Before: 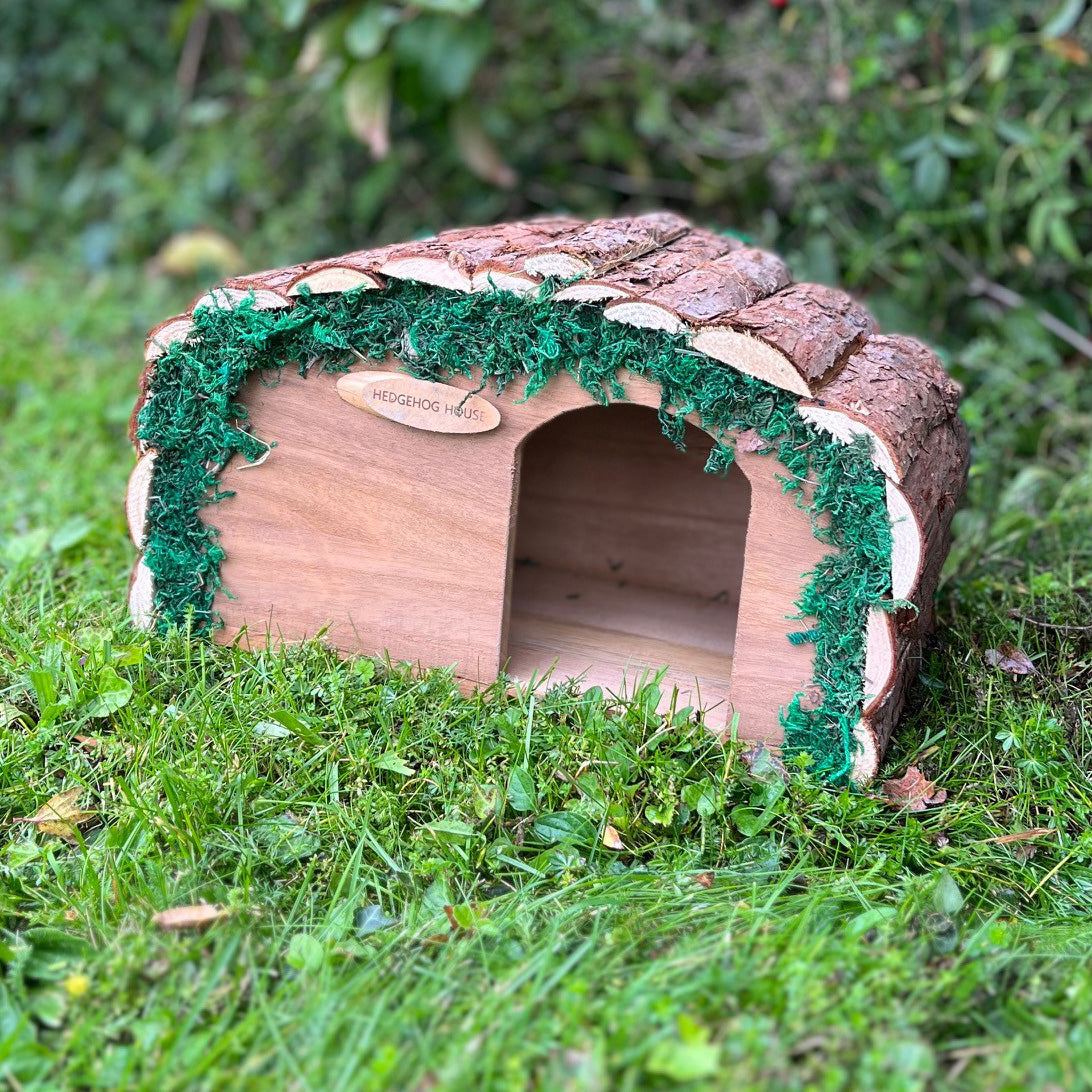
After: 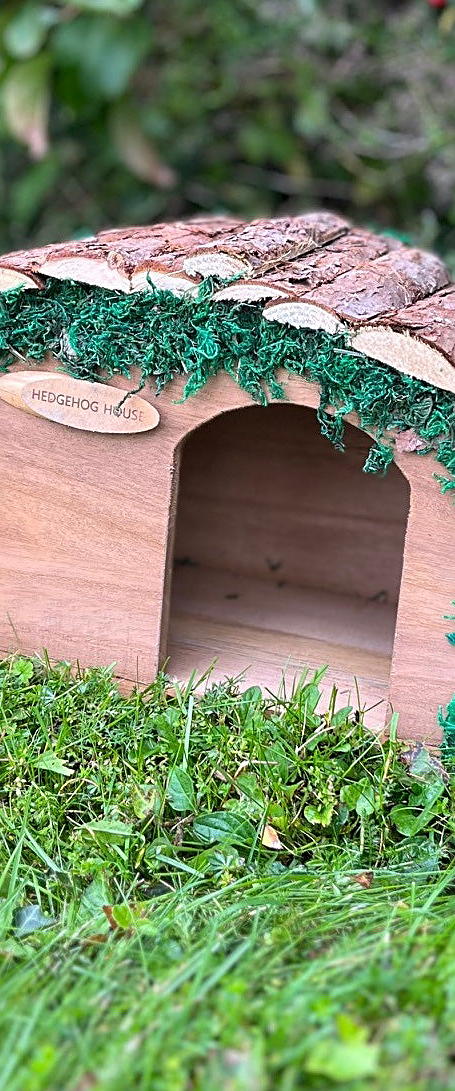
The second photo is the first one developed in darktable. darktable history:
crop: left 31.229%, right 27.105%
sharpen: on, module defaults
